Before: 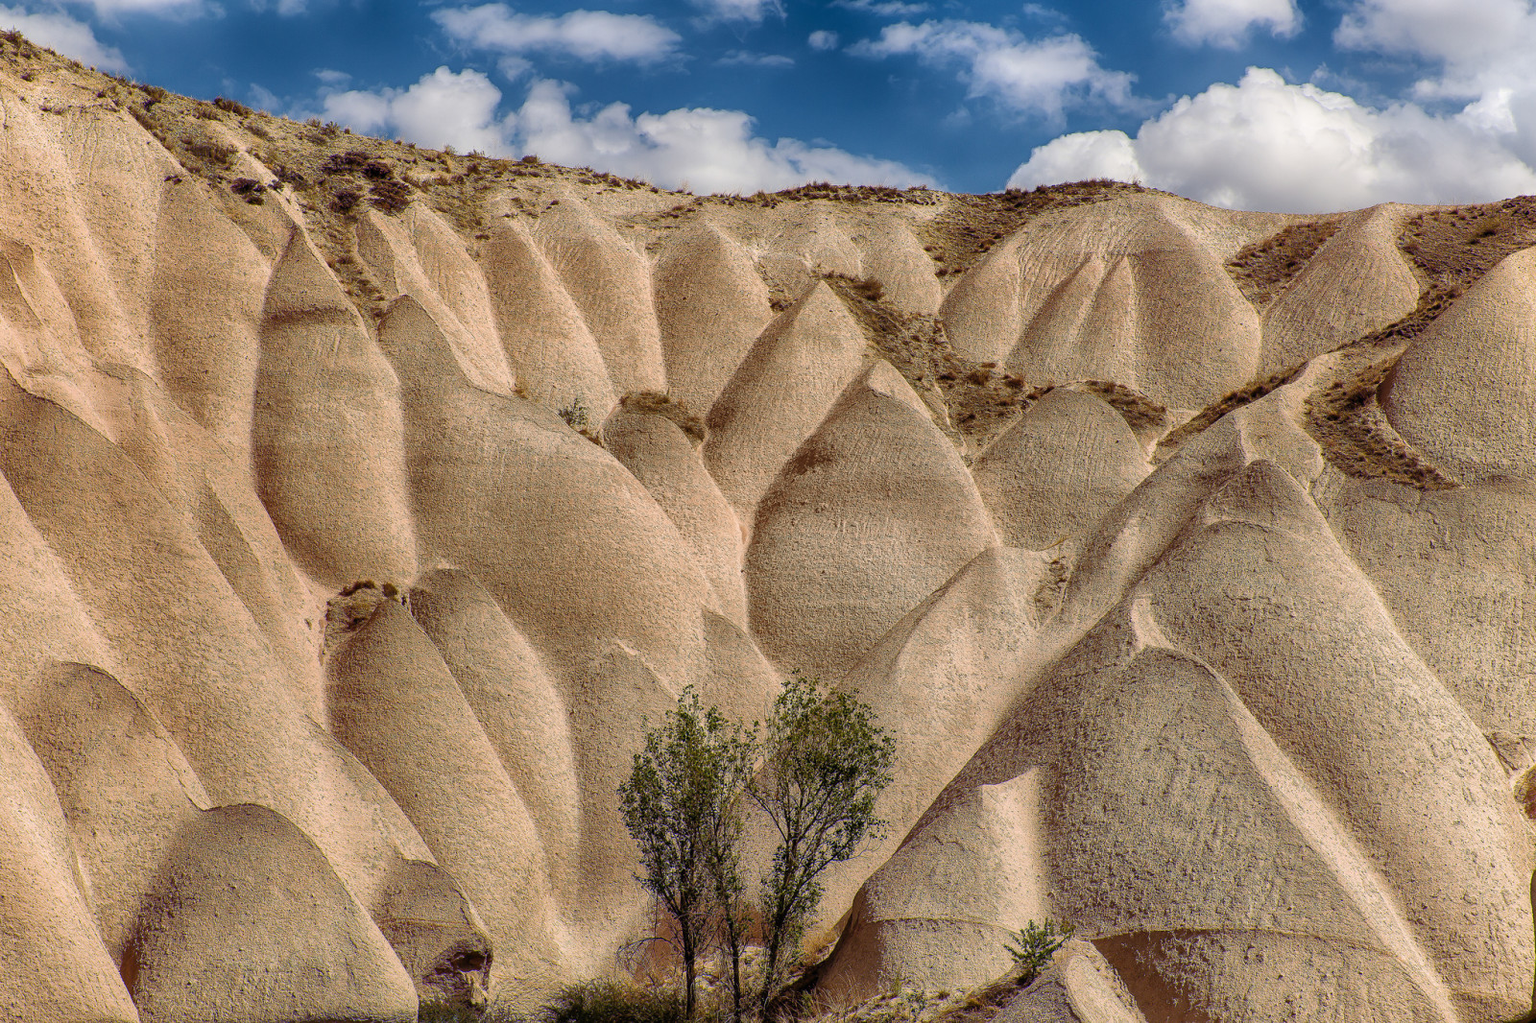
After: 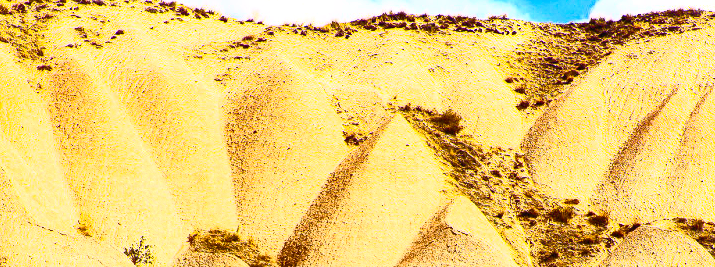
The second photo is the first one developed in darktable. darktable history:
contrast brightness saturation: contrast 0.62, brightness 0.34, saturation 0.14
crop: left 28.64%, top 16.832%, right 26.637%, bottom 58.055%
color balance rgb: linear chroma grading › global chroma 10%, perceptual saturation grading › global saturation 40%, perceptual brilliance grading › global brilliance 30%, global vibrance 20%
